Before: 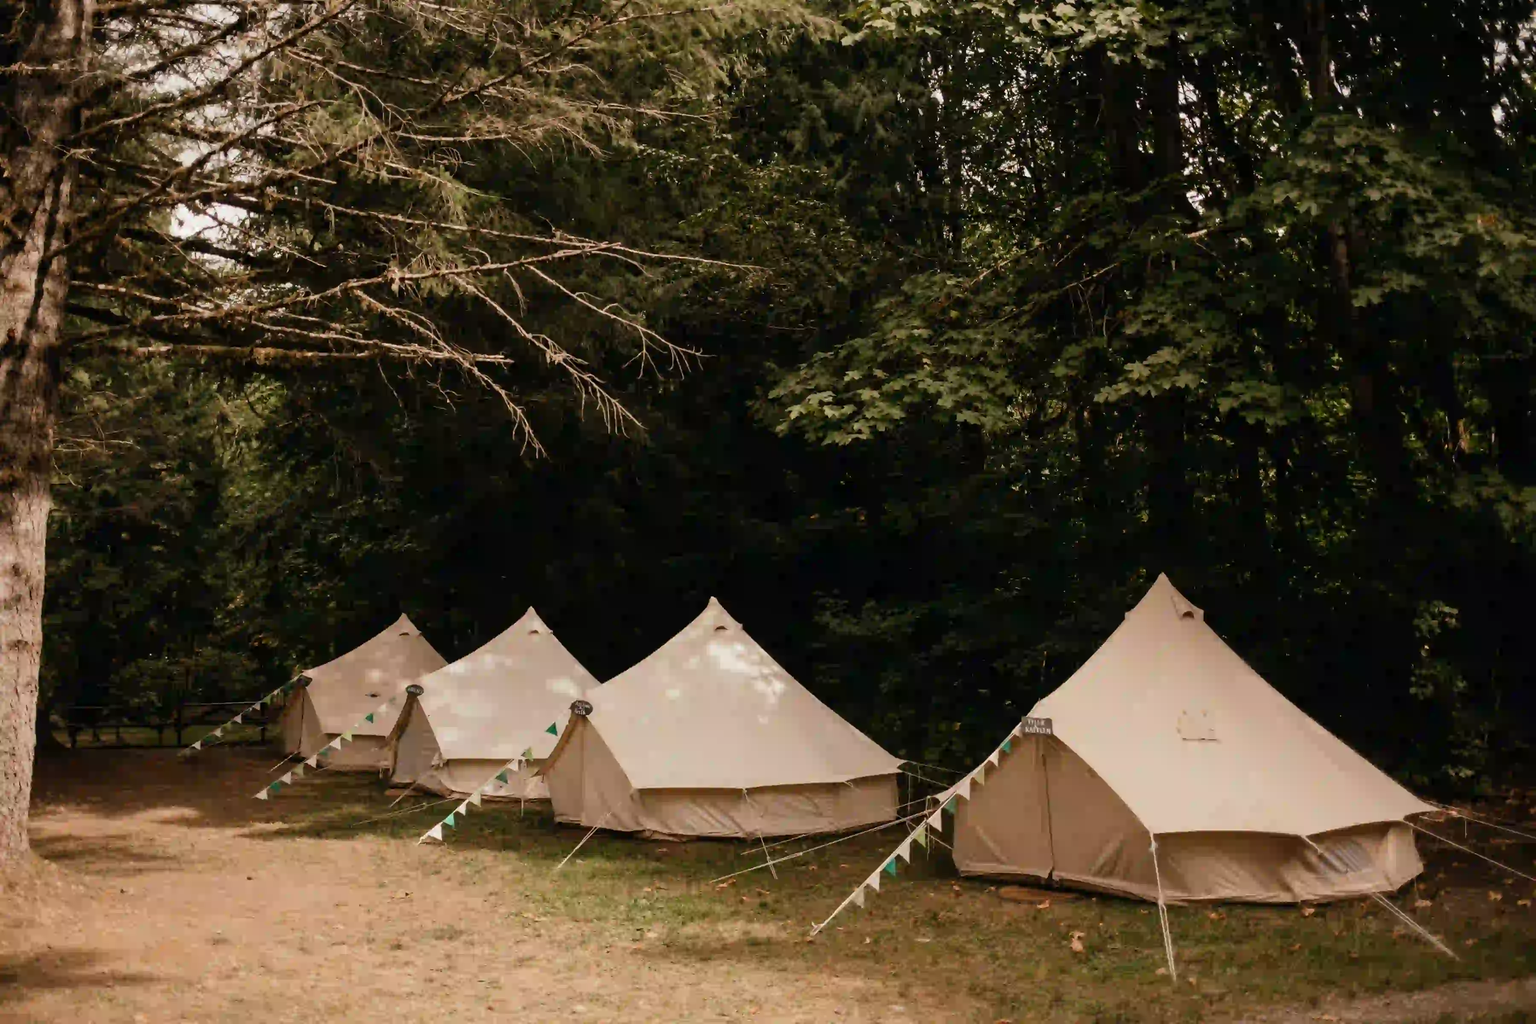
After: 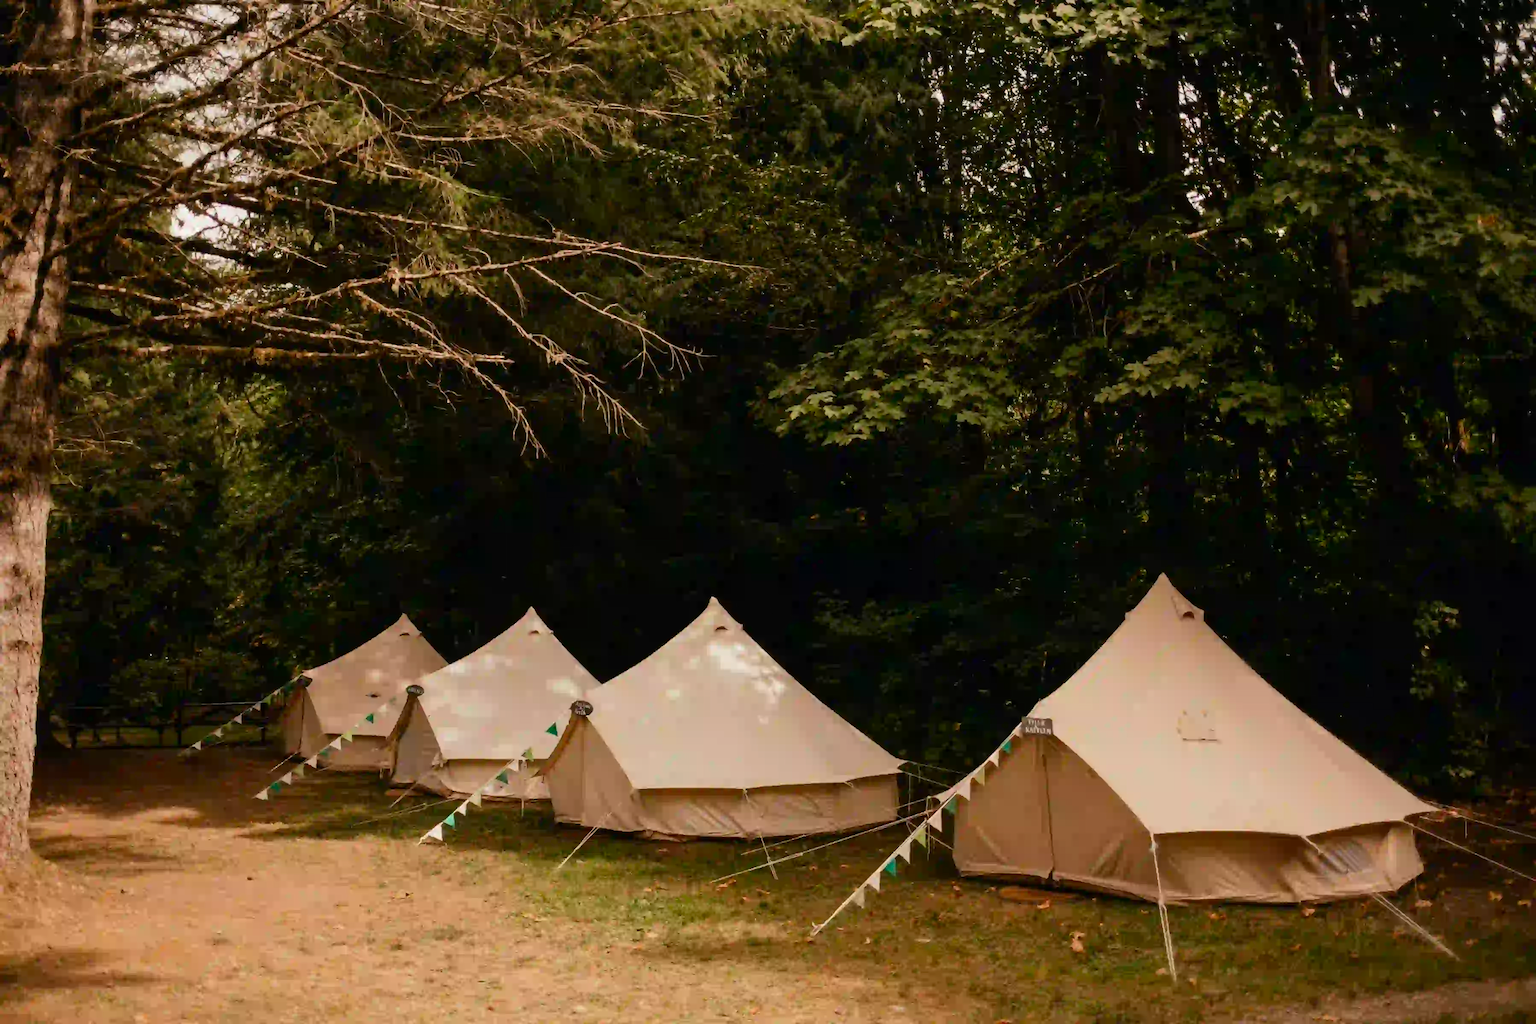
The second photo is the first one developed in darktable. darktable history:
contrast brightness saturation: brightness -0.028, saturation 0.338
